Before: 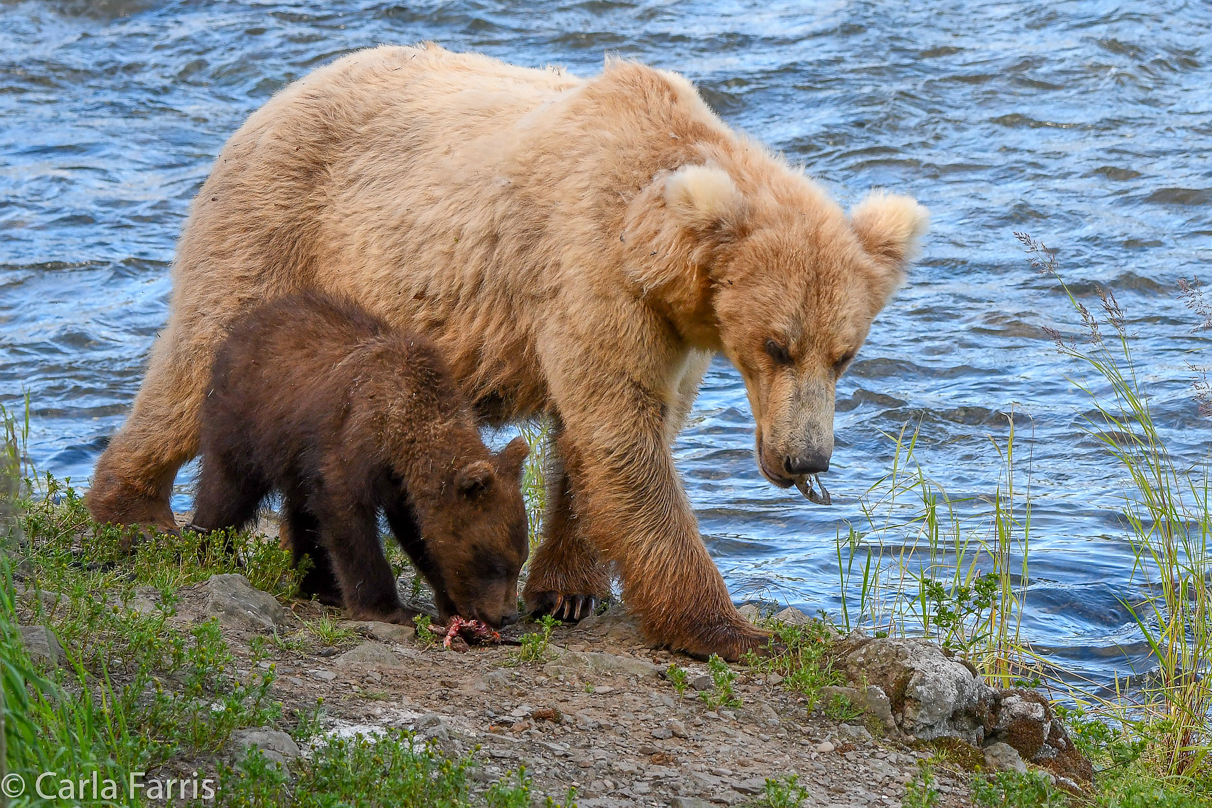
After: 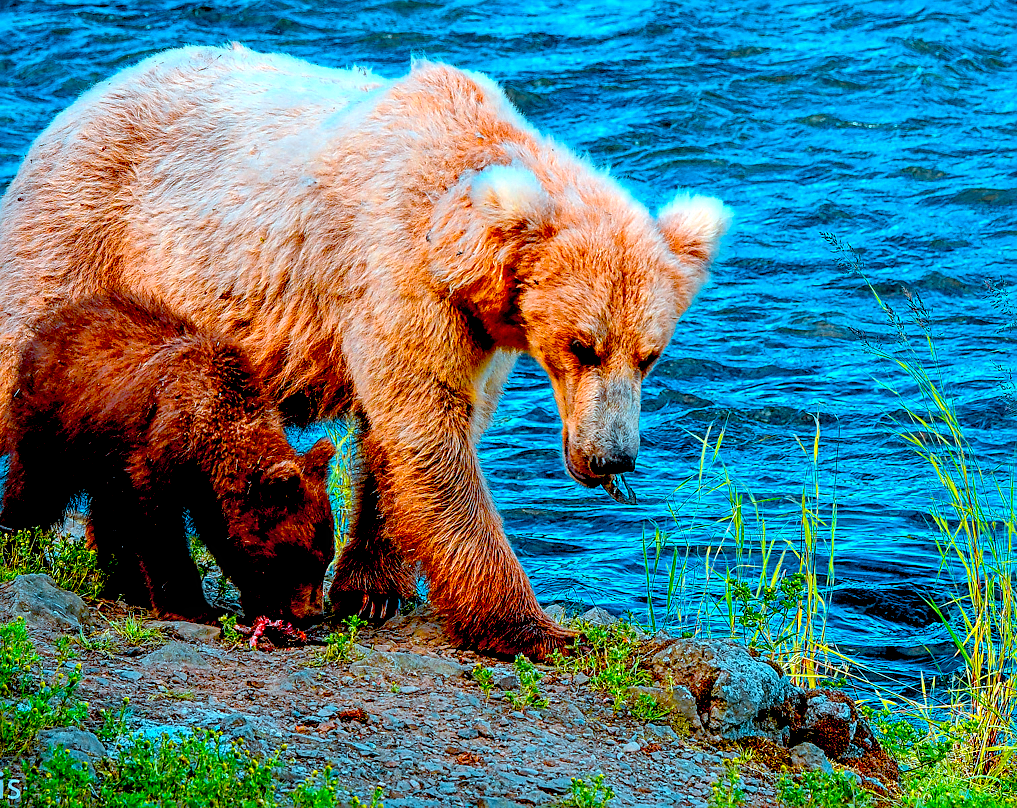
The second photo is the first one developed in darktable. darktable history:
crop: left 16.064%
local contrast: on, module defaults
sharpen: on, module defaults
color calibration: output R [1.422, -0.35, -0.252, 0], output G [-0.238, 1.259, -0.084, 0], output B [-0.081, -0.196, 1.58, 0], output brightness [0.49, 0.671, -0.57, 0], illuminant custom, x 0.368, y 0.373, temperature 4340.63 K
exposure: black level correction 0.046, exposure -0.229 EV, compensate highlight preservation false
color correction: highlights b* -0.02
